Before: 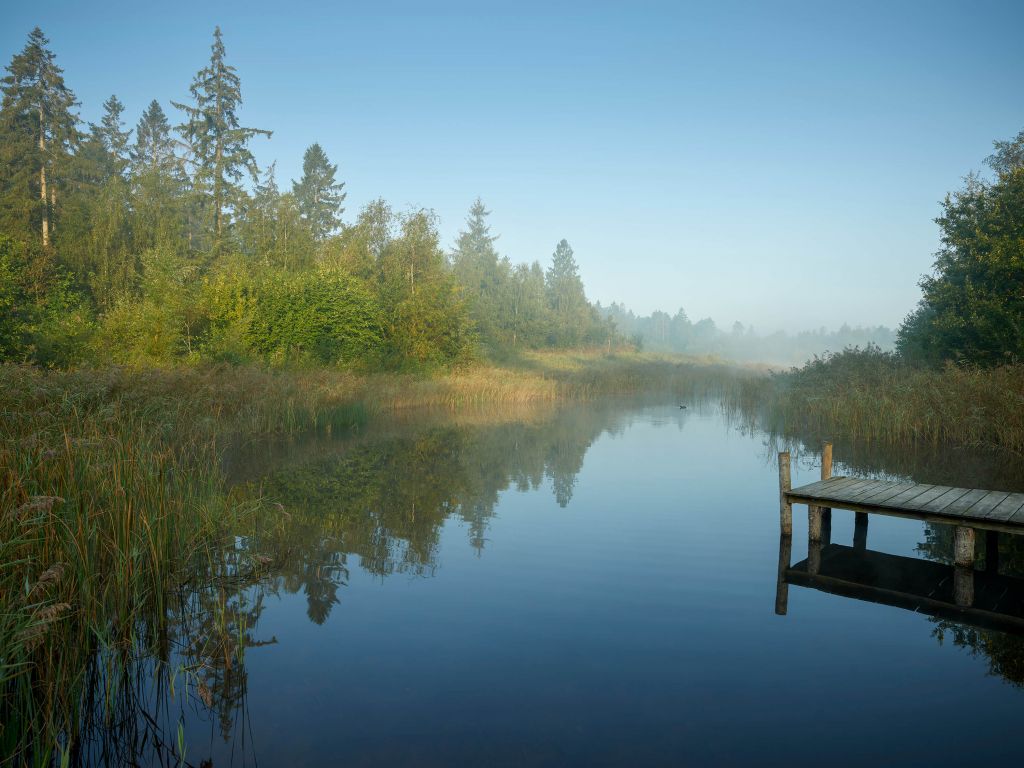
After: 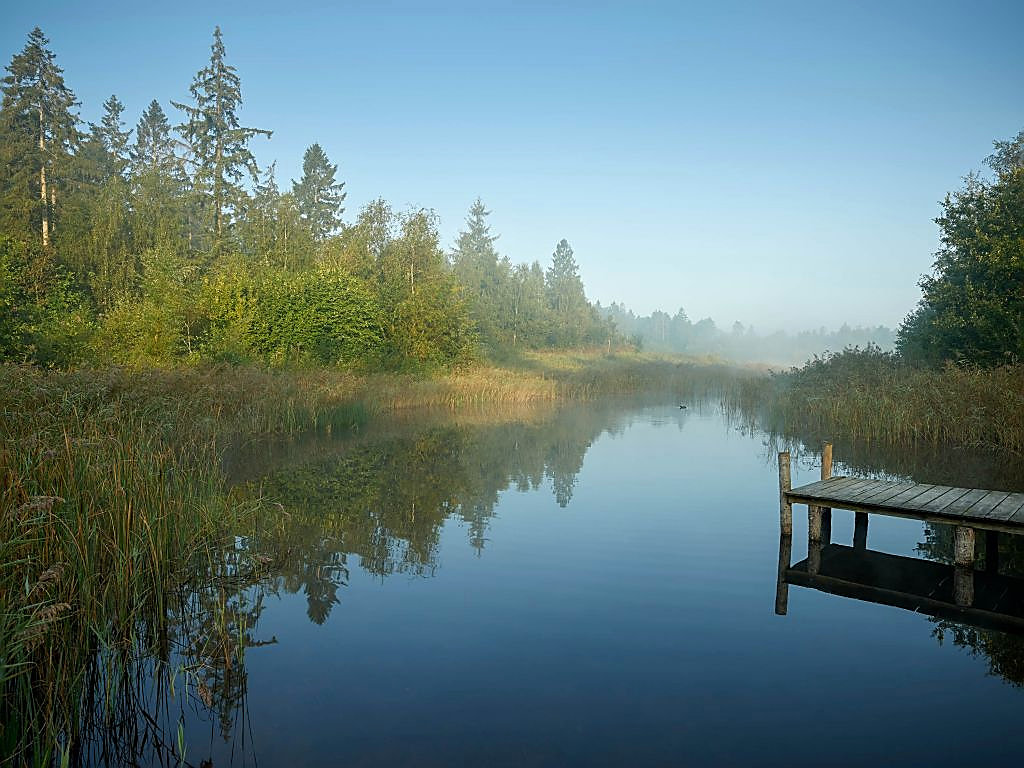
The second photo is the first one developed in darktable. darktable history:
sharpen: radius 1.383, amount 1.255, threshold 0.765
levels: mode automatic, white 99.9%, levels [0, 0.478, 1]
